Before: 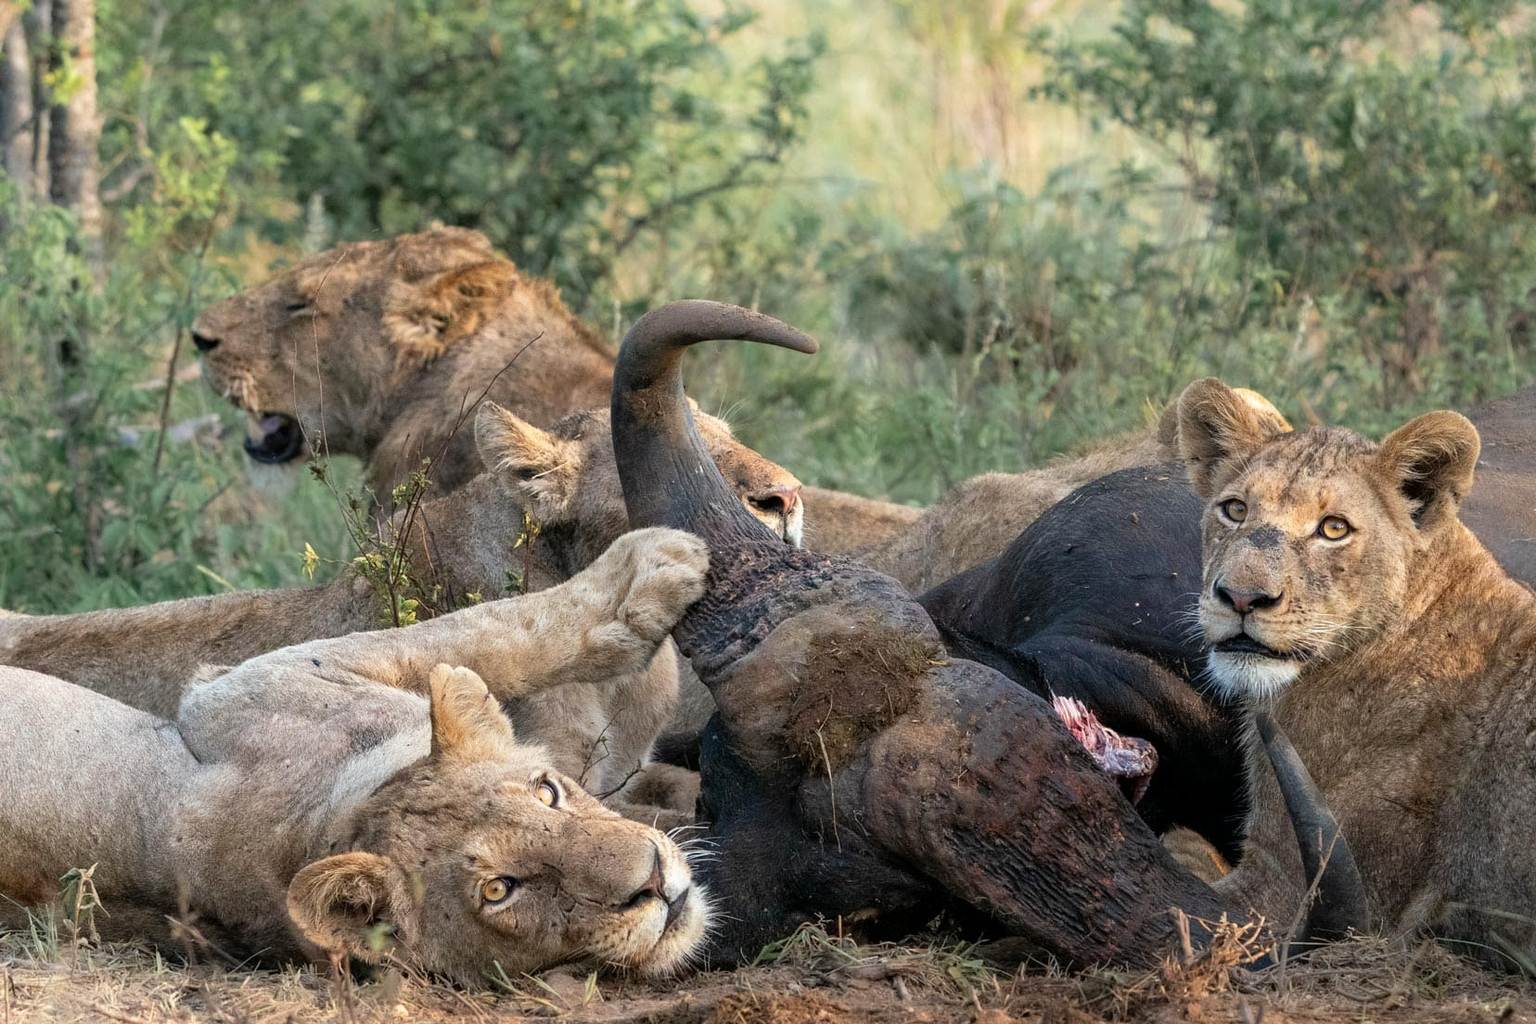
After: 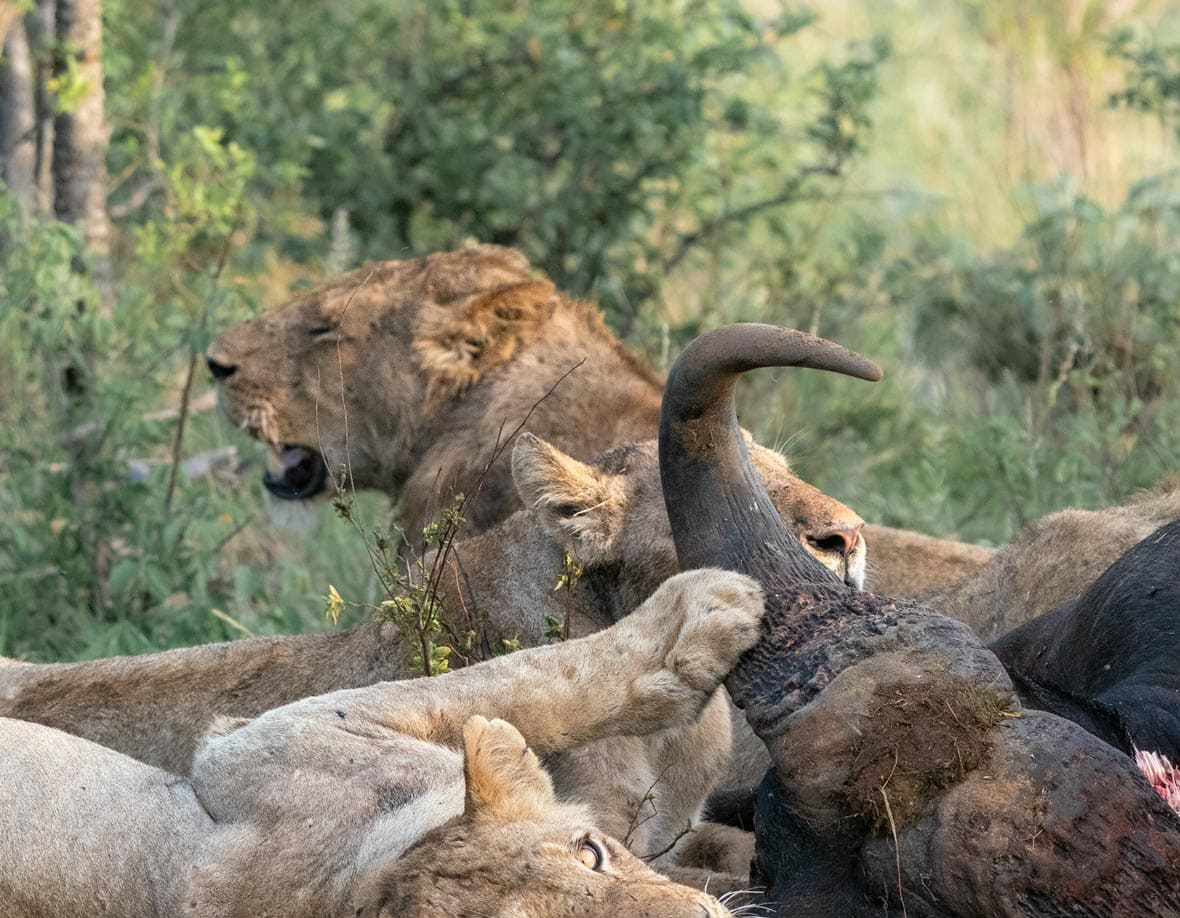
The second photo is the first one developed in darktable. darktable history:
exposure: compensate highlight preservation false
crop: right 28.725%, bottom 16.176%
